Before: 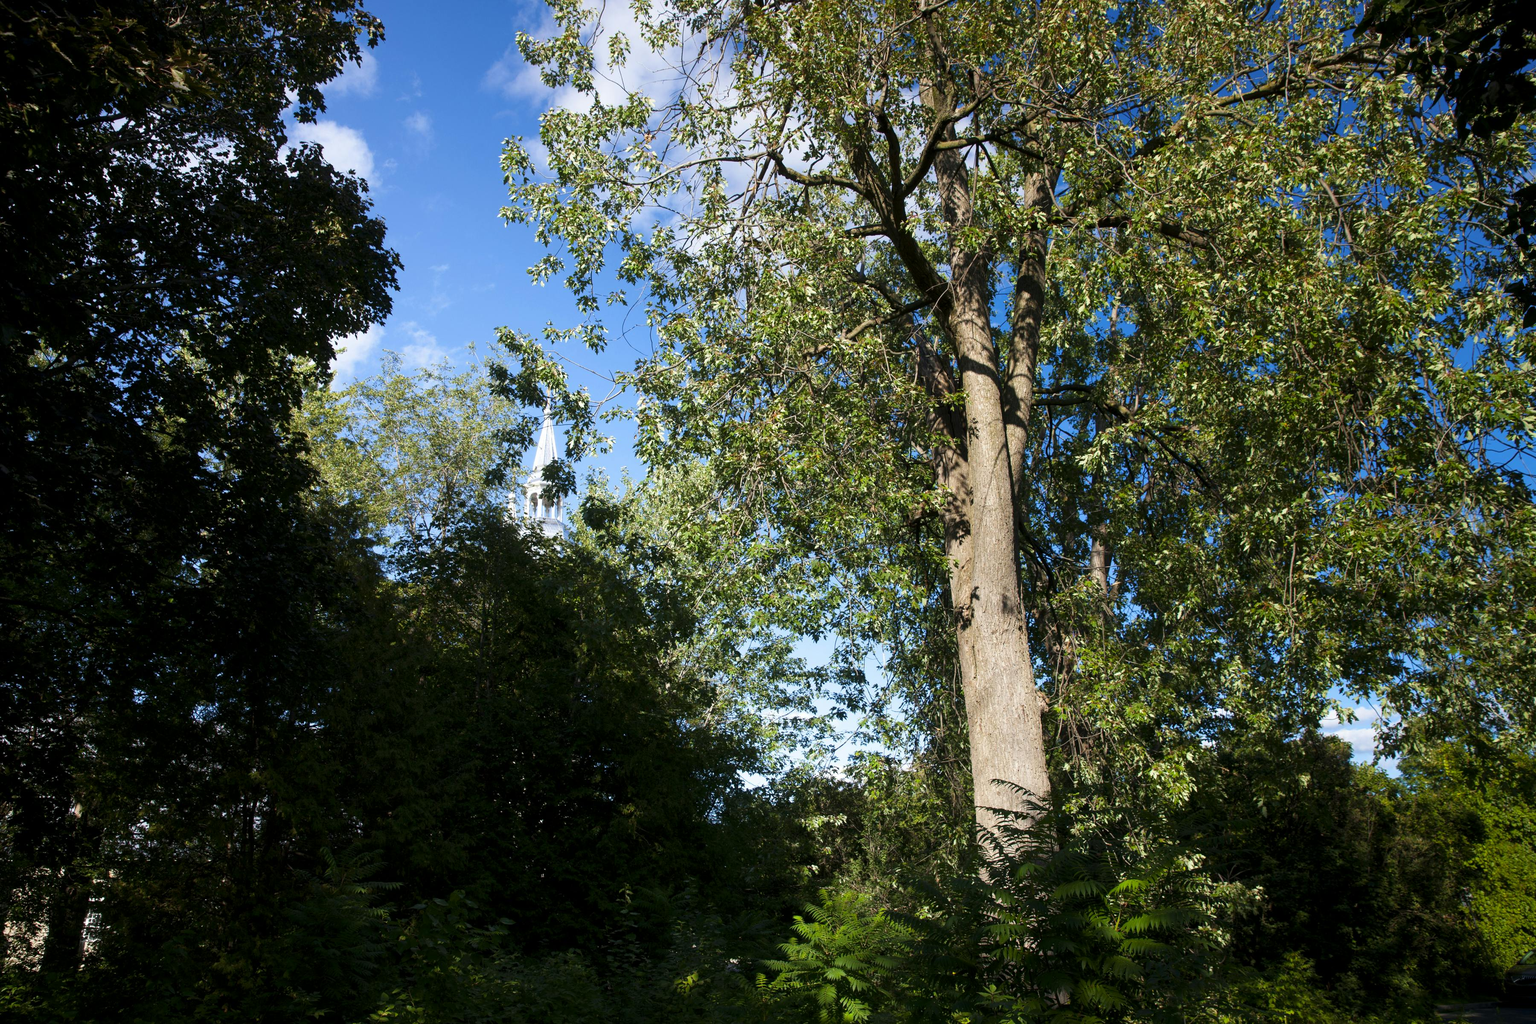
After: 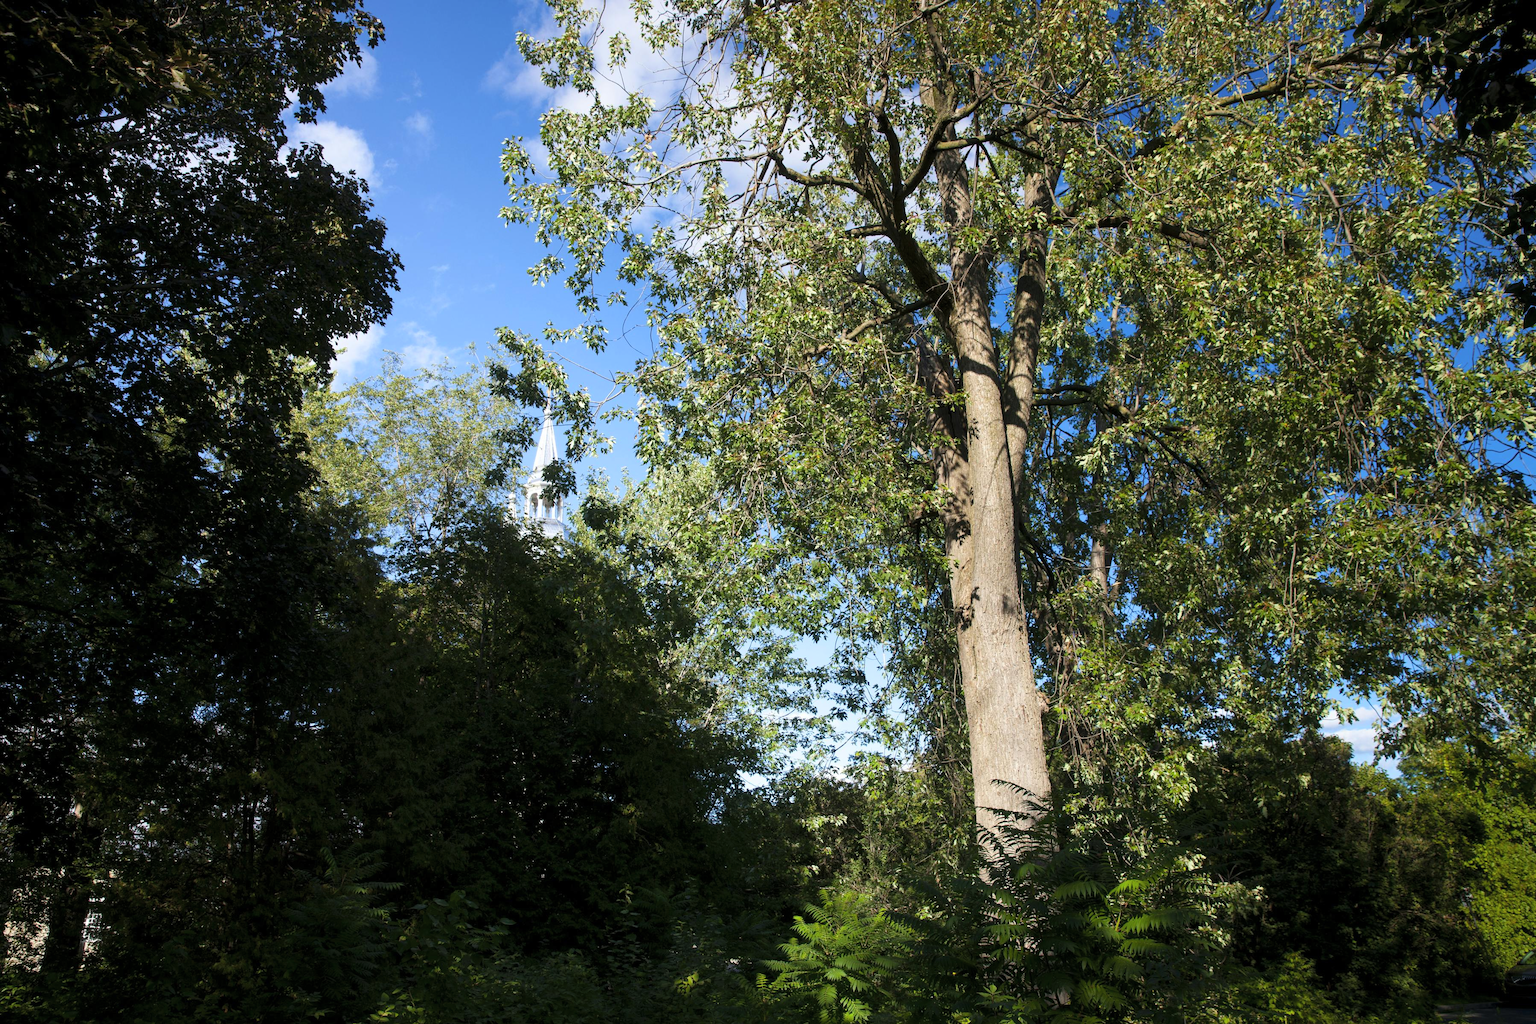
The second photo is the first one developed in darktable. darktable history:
contrast brightness saturation: contrast 0.051, brightness 0.068, saturation 0.014
